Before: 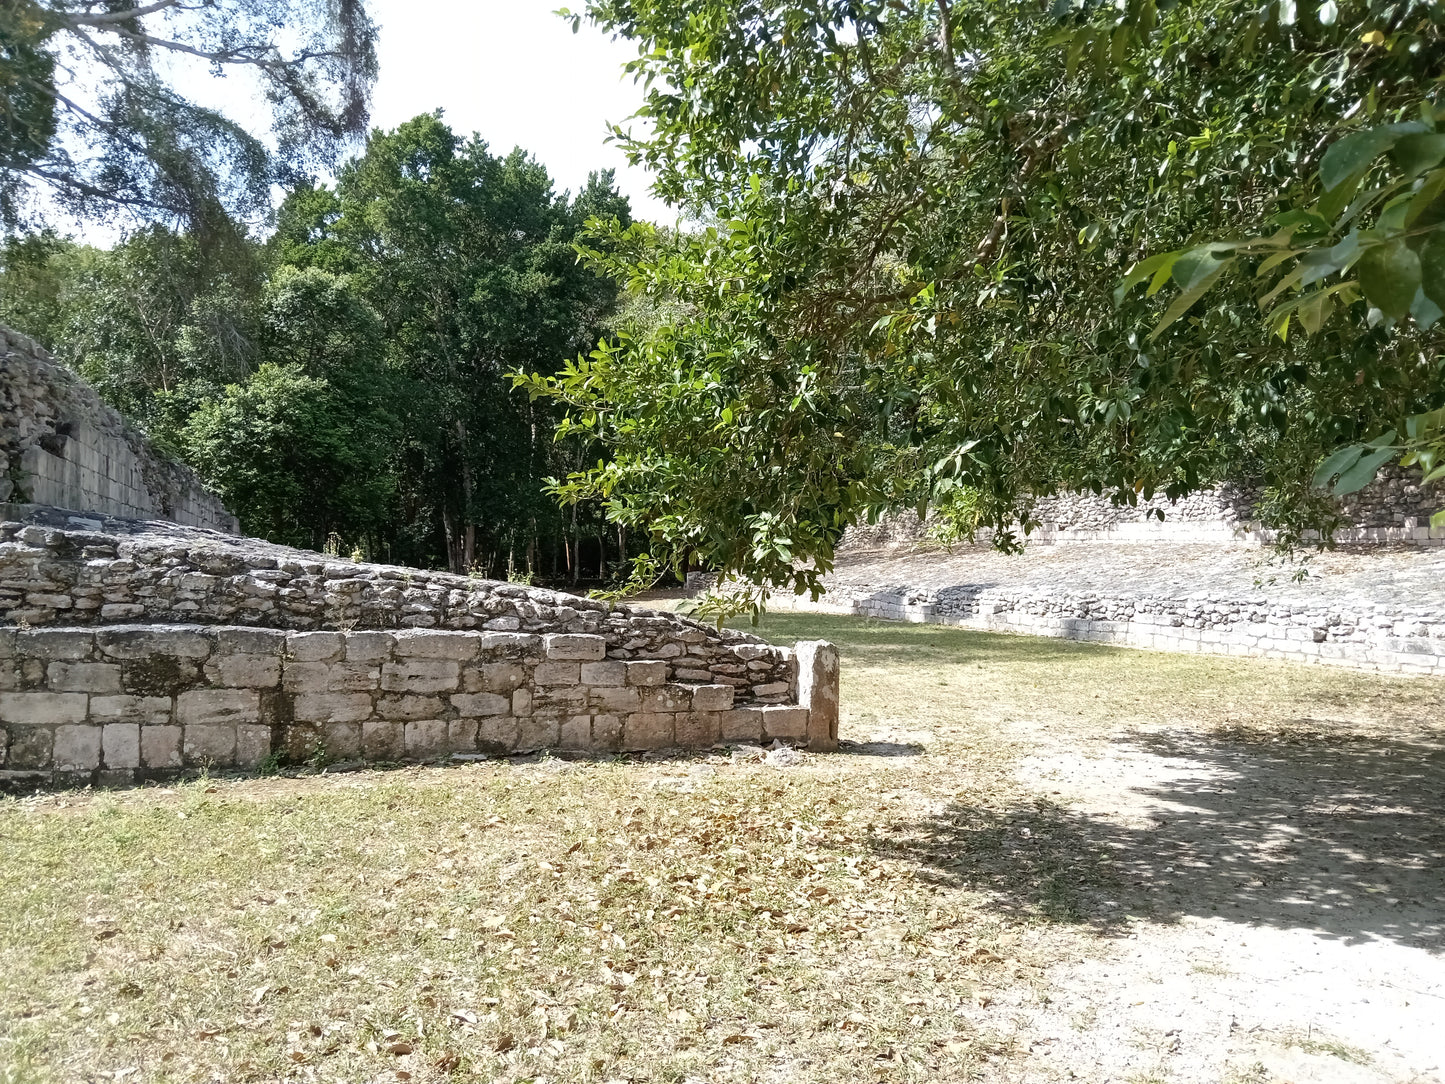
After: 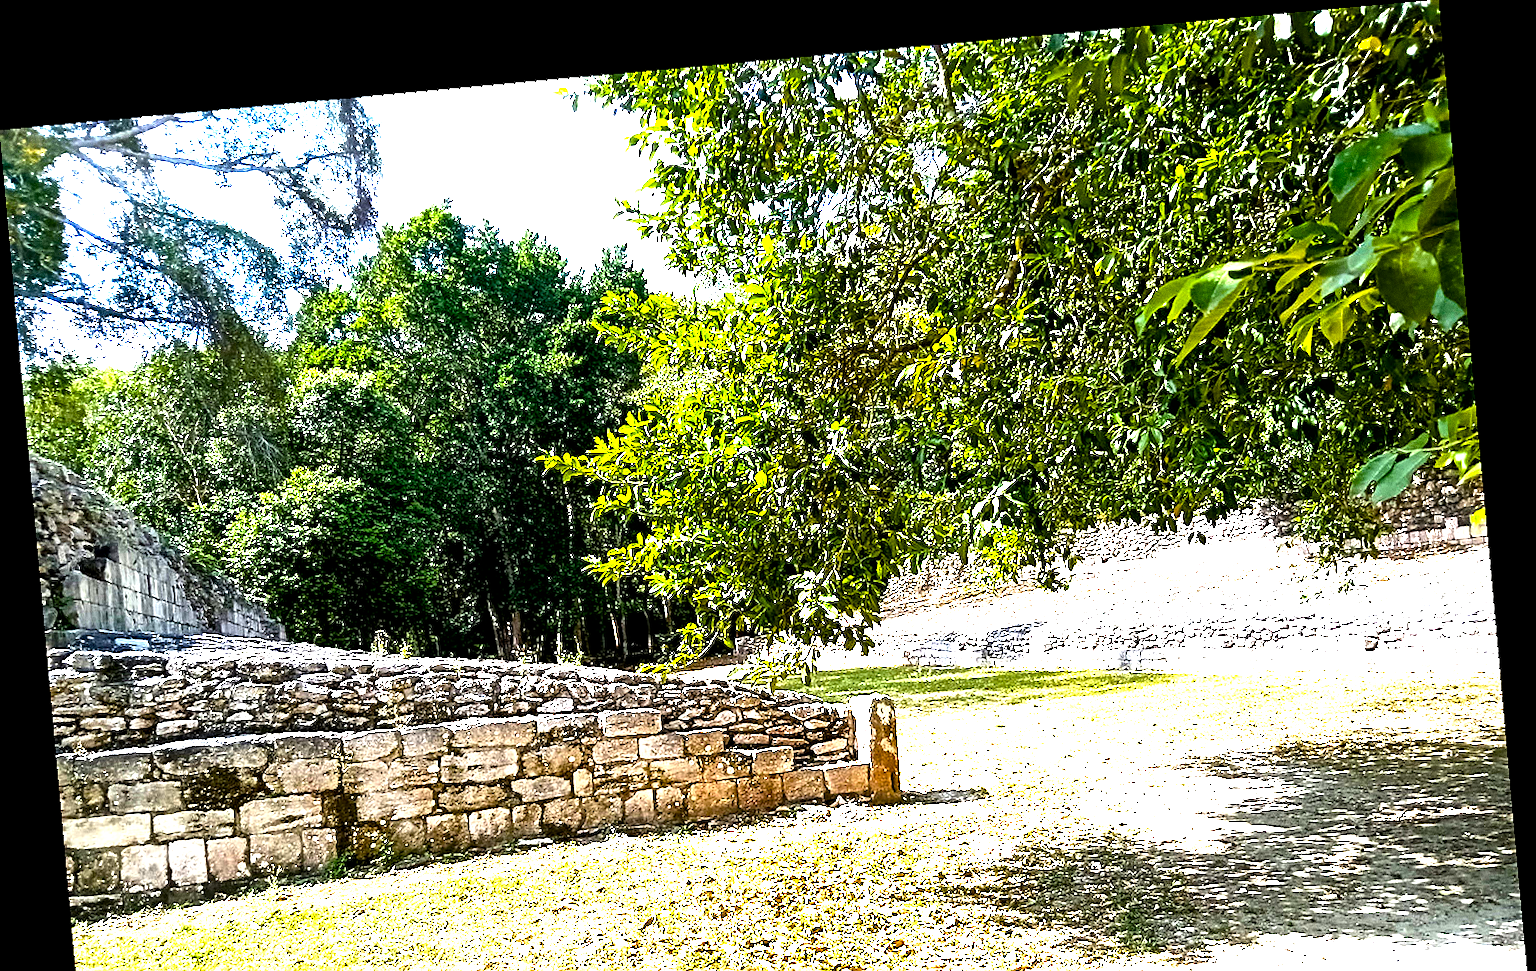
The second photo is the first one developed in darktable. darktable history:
local contrast: mode bilateral grid, contrast 50, coarseness 50, detail 150%, midtone range 0.2
exposure: black level correction 0, exposure 0.9 EV, compensate highlight preservation false
grain: coarseness 0.47 ISO
sharpen: on, module defaults
color balance: lift [0.991, 1, 1, 1], gamma [0.996, 1, 1, 1], input saturation 98.52%, contrast 20.34%, output saturation 103.72%
rotate and perspective: rotation -5.2°, automatic cropping off
crop: bottom 19.644%
color balance rgb: linear chroma grading › global chroma 9%, perceptual saturation grading › global saturation 36%, perceptual saturation grading › shadows 35%, perceptual brilliance grading › global brilliance 15%, perceptual brilliance grading › shadows -35%, global vibrance 15%
